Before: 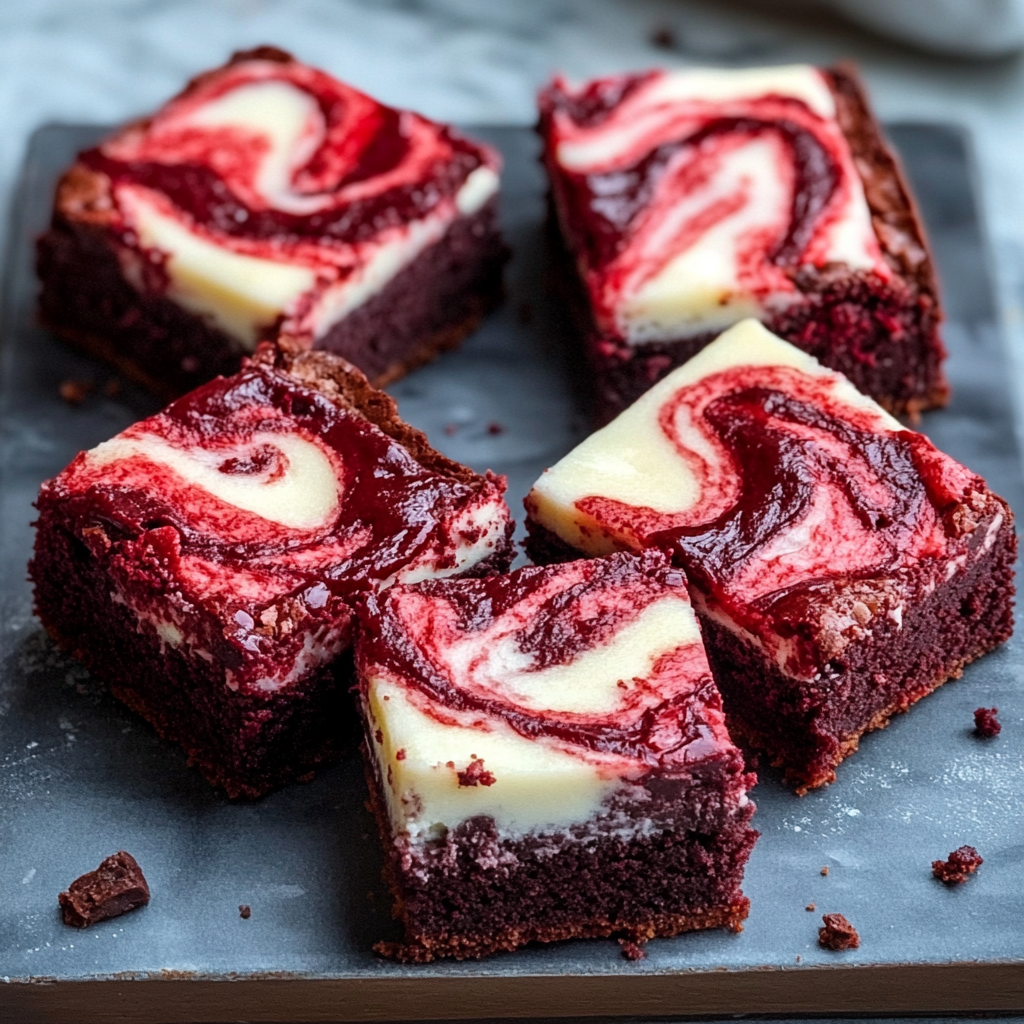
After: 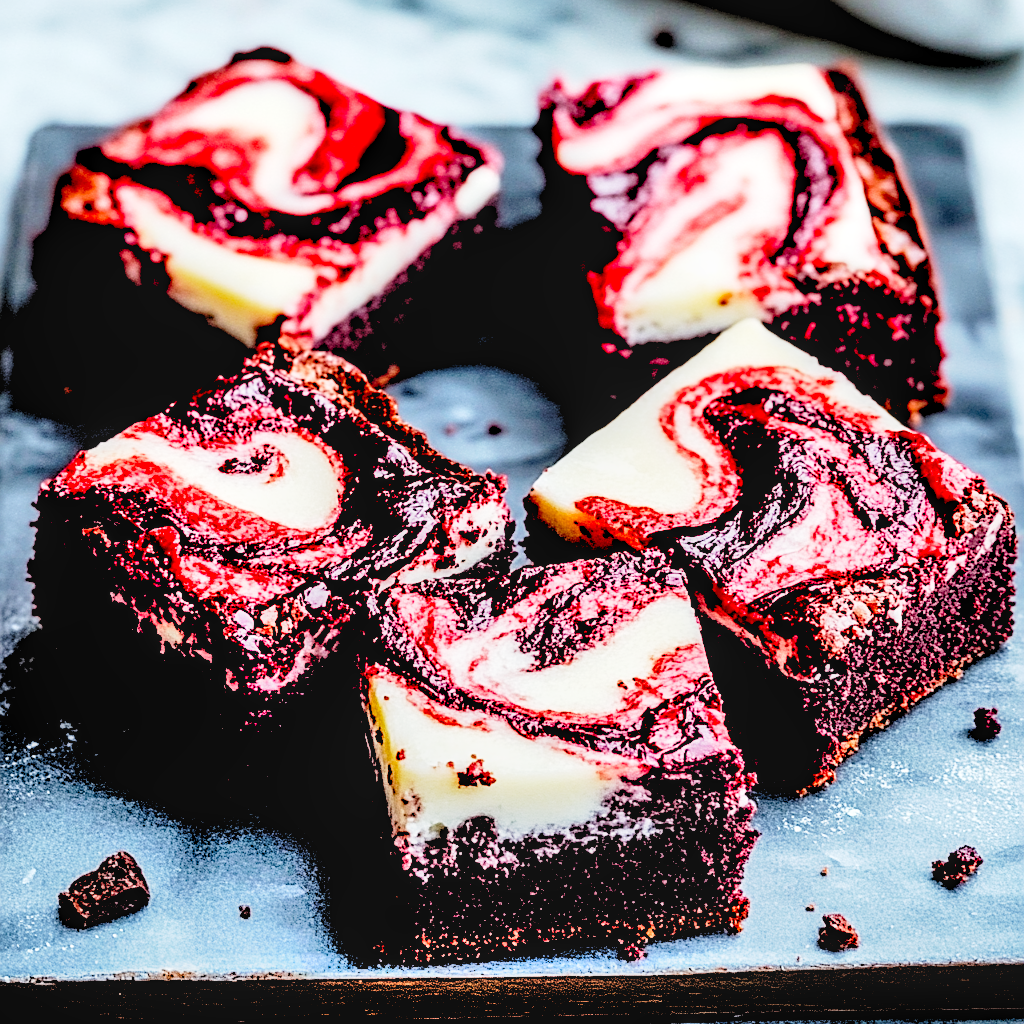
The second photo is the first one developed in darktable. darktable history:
sharpen: on, module defaults
base curve: curves: ch0 [(0, 0) (0.028, 0.03) (0.121, 0.232) (0.46, 0.748) (0.859, 0.968) (1, 1)], preserve colors none
shadows and highlights: shadows 75, highlights -25, soften with gaussian
color balance rgb: perceptual saturation grading › global saturation 8.89%, saturation formula JzAzBz (2021)
local contrast: on, module defaults
rgb levels: levels [[0.027, 0.429, 0.996], [0, 0.5, 1], [0, 0.5, 1]]
tone equalizer: -8 EV -0.417 EV, -7 EV -0.389 EV, -6 EV -0.333 EV, -5 EV -0.222 EV, -3 EV 0.222 EV, -2 EV 0.333 EV, -1 EV 0.389 EV, +0 EV 0.417 EV, edges refinement/feathering 500, mask exposure compensation -1.57 EV, preserve details no
contrast brightness saturation: contrast 0.07, brightness -0.14, saturation 0.11
